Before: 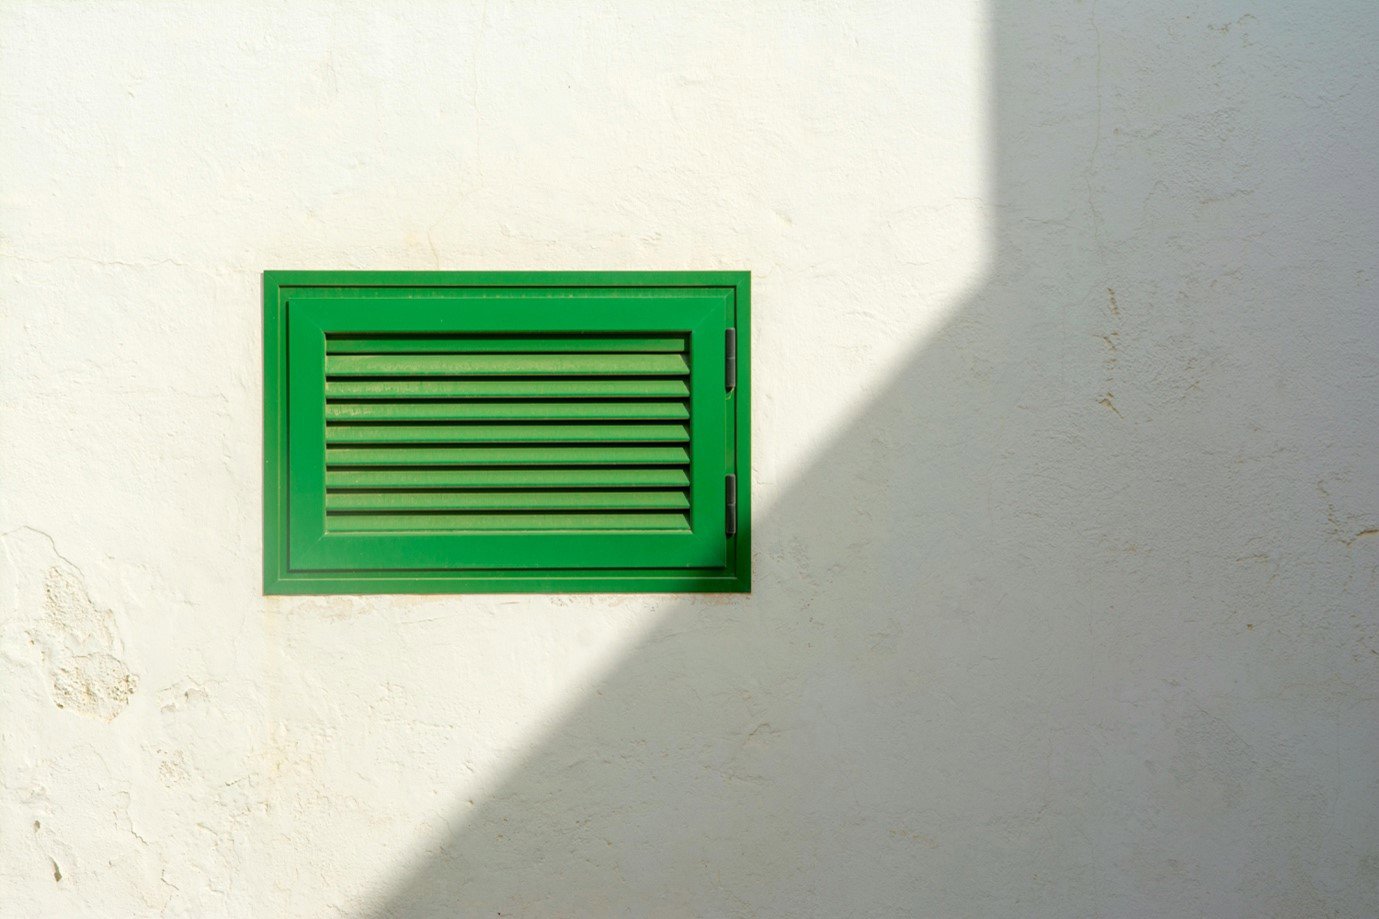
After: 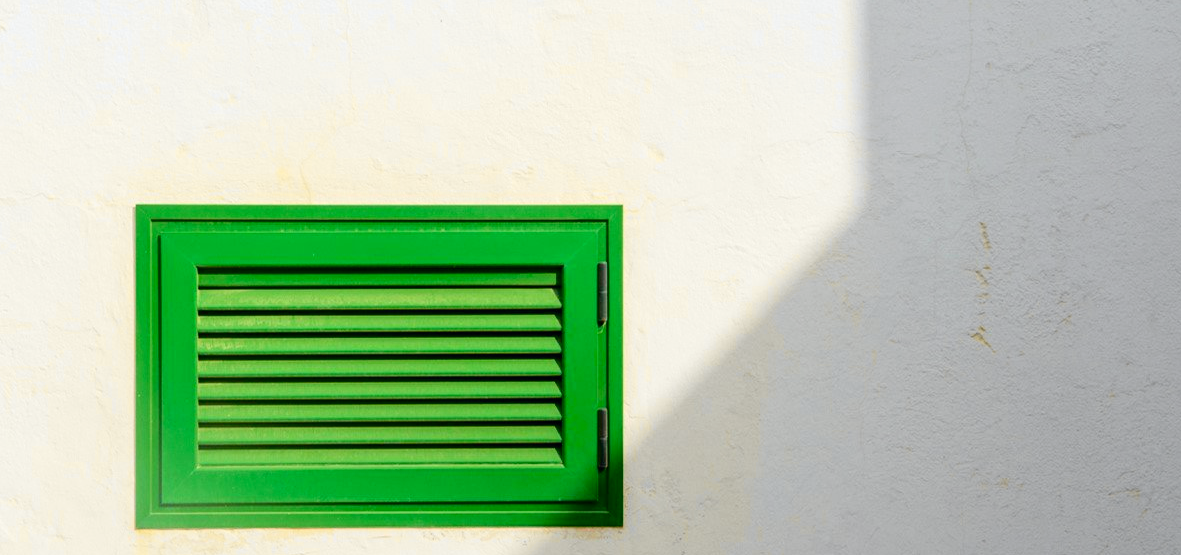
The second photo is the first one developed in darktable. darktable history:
tone curve: curves: ch0 [(0, 0) (0.071, 0.047) (0.266, 0.26) (0.491, 0.552) (0.753, 0.818) (1, 0.983)]; ch1 [(0, 0) (0.346, 0.307) (0.408, 0.369) (0.463, 0.443) (0.482, 0.493) (0.502, 0.5) (0.517, 0.518) (0.546, 0.576) (0.588, 0.643) (0.651, 0.709) (1, 1)]; ch2 [(0, 0) (0.346, 0.34) (0.434, 0.46) (0.485, 0.494) (0.5, 0.494) (0.517, 0.503) (0.535, 0.545) (0.583, 0.634) (0.625, 0.686) (1, 1)], color space Lab, independent channels, preserve colors none
crop and rotate: left 9.345%, top 7.22%, right 4.982%, bottom 32.331%
